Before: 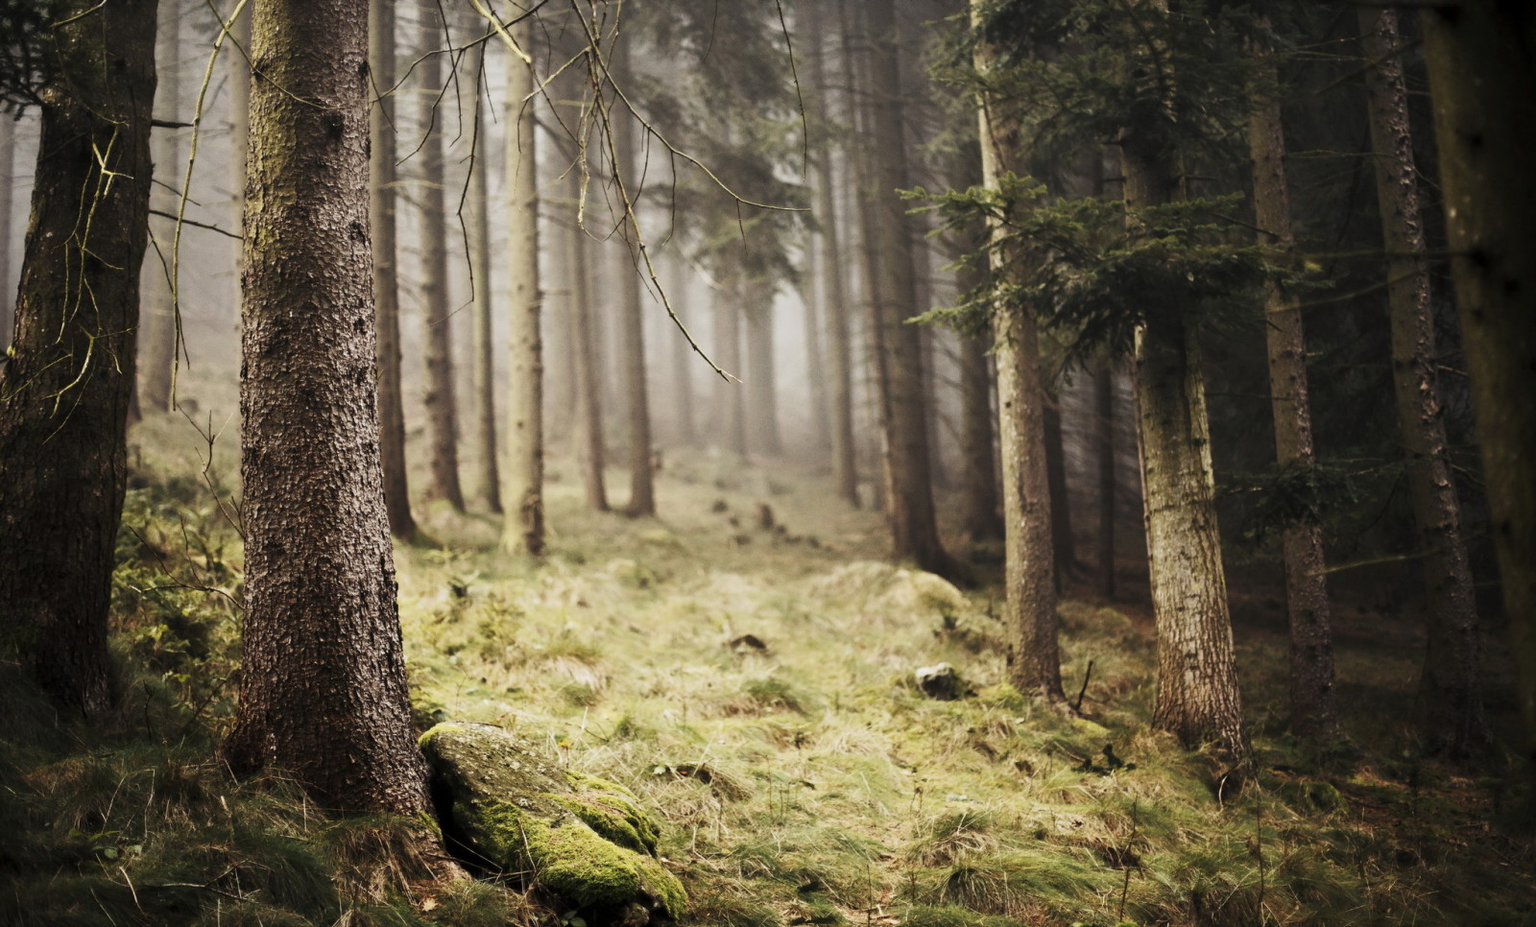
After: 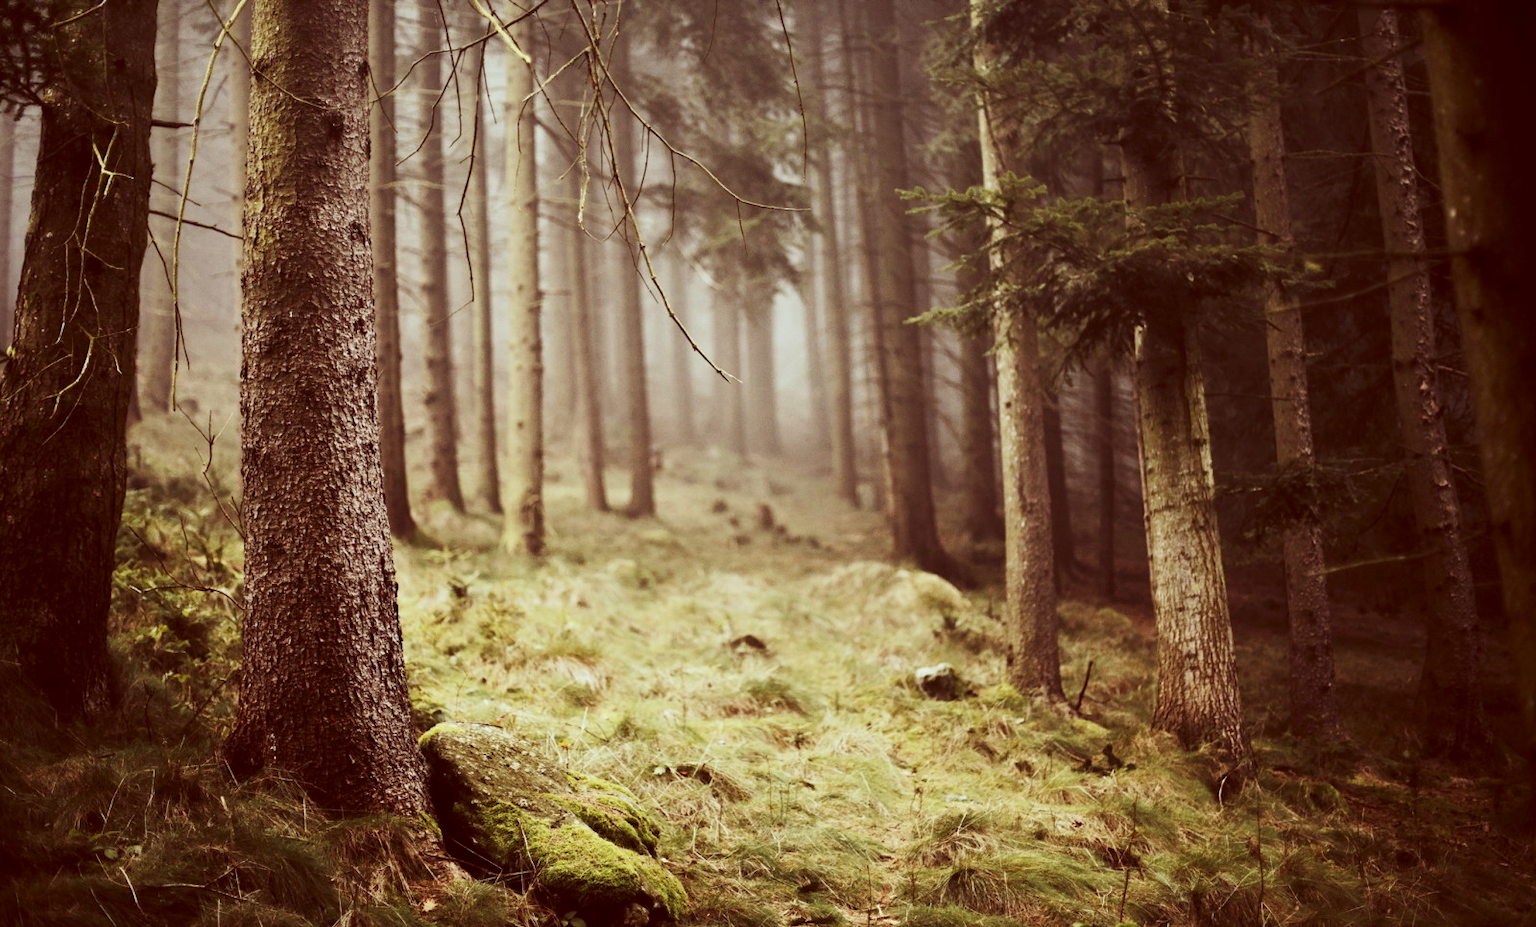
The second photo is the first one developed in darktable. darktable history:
color correction: highlights a* -7.23, highlights b* -0.161, shadows a* 20.08, shadows b* 11.73
levels: levels [0, 0.492, 0.984]
